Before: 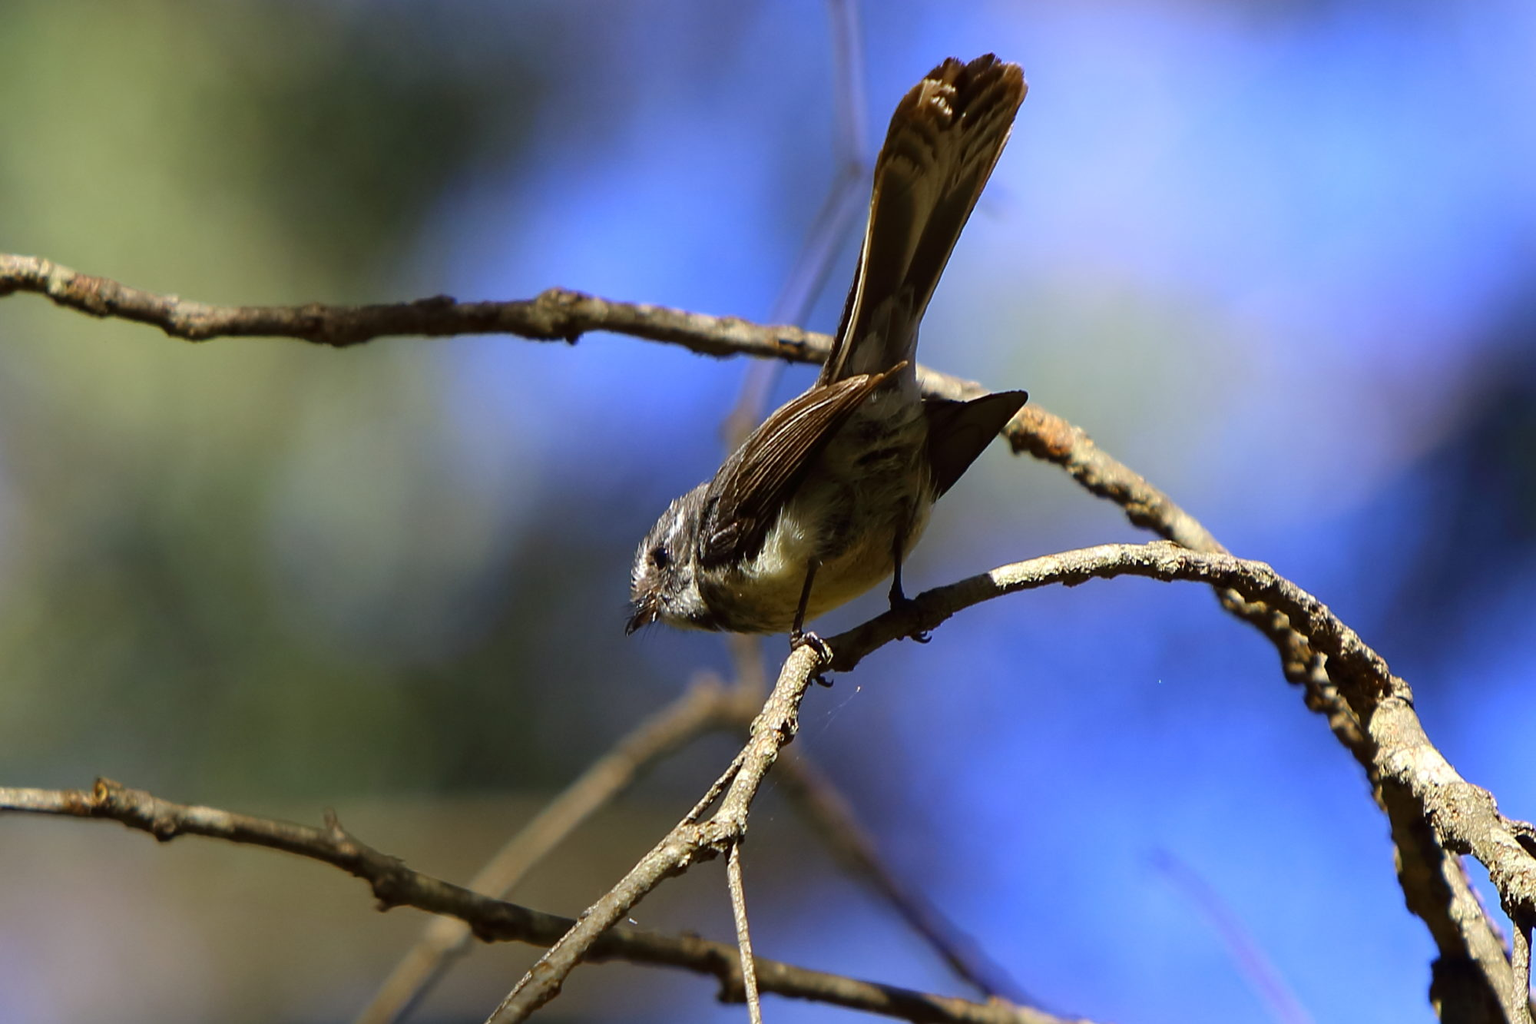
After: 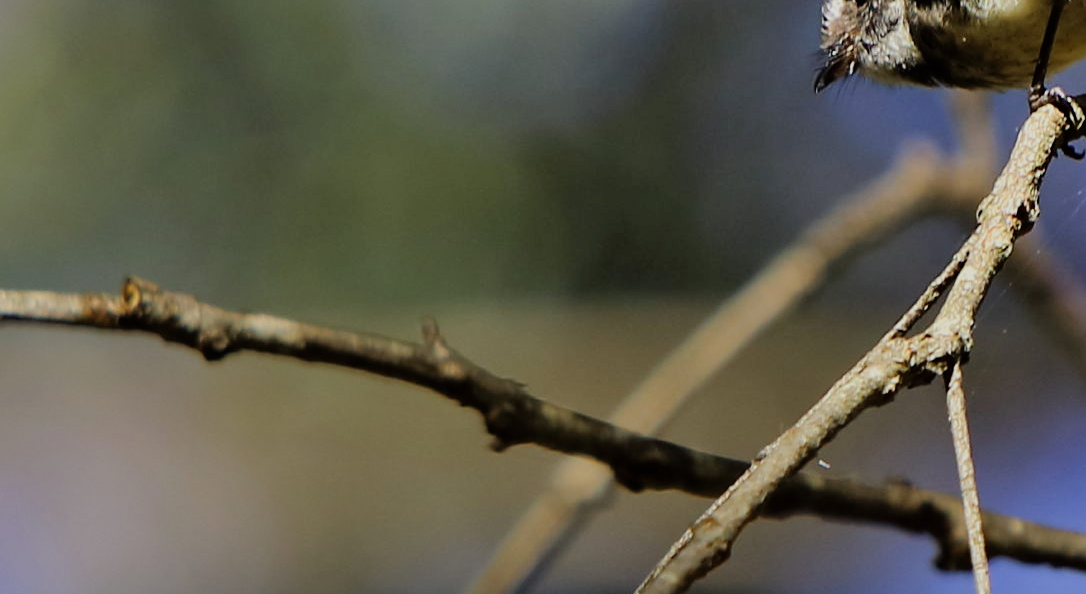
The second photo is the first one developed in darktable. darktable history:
crop and rotate: top 55.182%, right 45.666%, bottom 0.229%
shadows and highlights: shadows color adjustment 99.17%, highlights color adjustment 0.333%, soften with gaussian
filmic rgb: black relative exposure -7.65 EV, white relative exposure 4.56 EV, hardness 3.61
